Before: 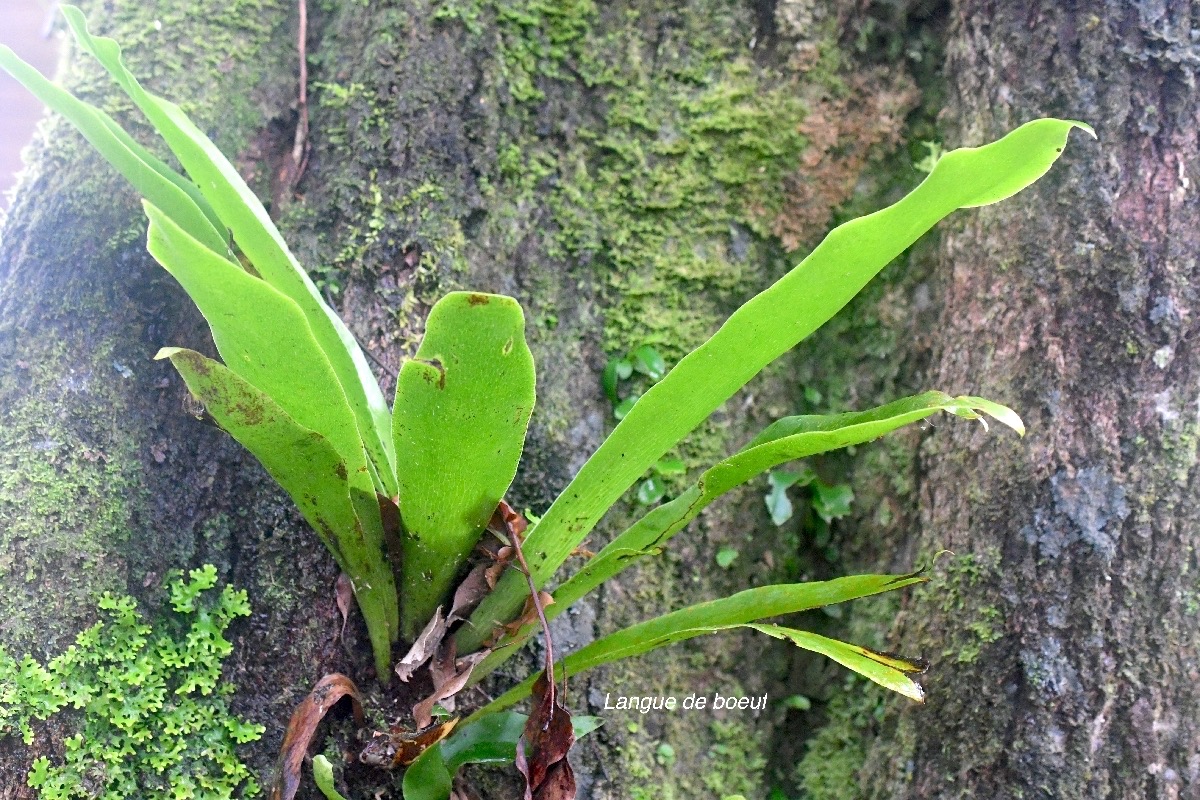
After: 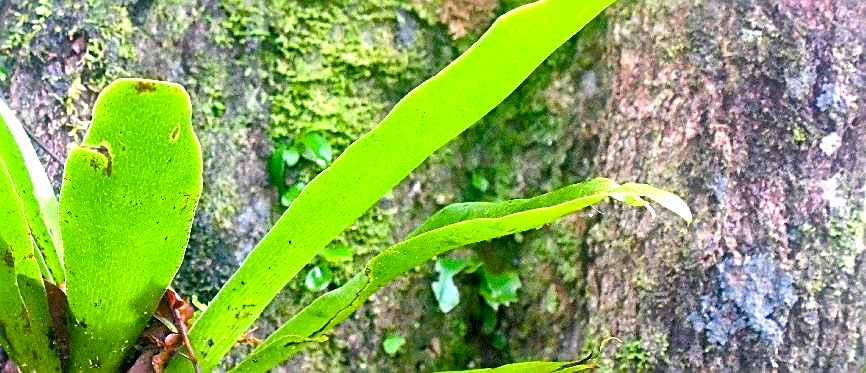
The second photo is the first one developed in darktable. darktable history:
sharpen: on, module defaults
exposure: exposure 0.291 EV, compensate highlight preservation false
local contrast: mode bilateral grid, contrast 20, coarseness 49, detail 147%, midtone range 0.2
tone equalizer: edges refinement/feathering 500, mask exposure compensation -1.57 EV, preserve details no
color balance rgb: perceptual saturation grading › global saturation 20%, perceptual saturation grading › highlights -25.43%, perceptual saturation grading › shadows 50.134%, perceptual brilliance grading › global brilliance 9.197%, perceptual brilliance grading › shadows 14.153%, global vibrance 40.224%
crop and rotate: left 27.791%, top 26.867%, bottom 26.492%
